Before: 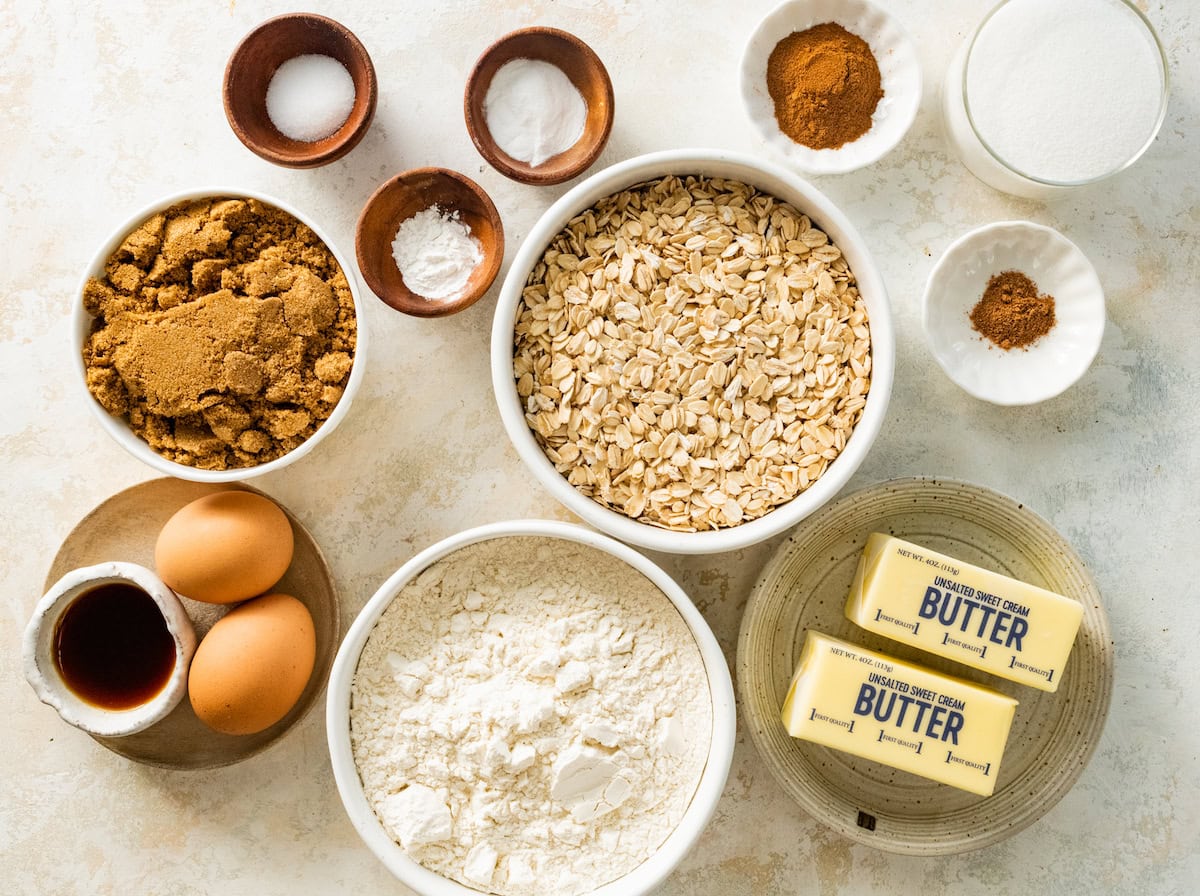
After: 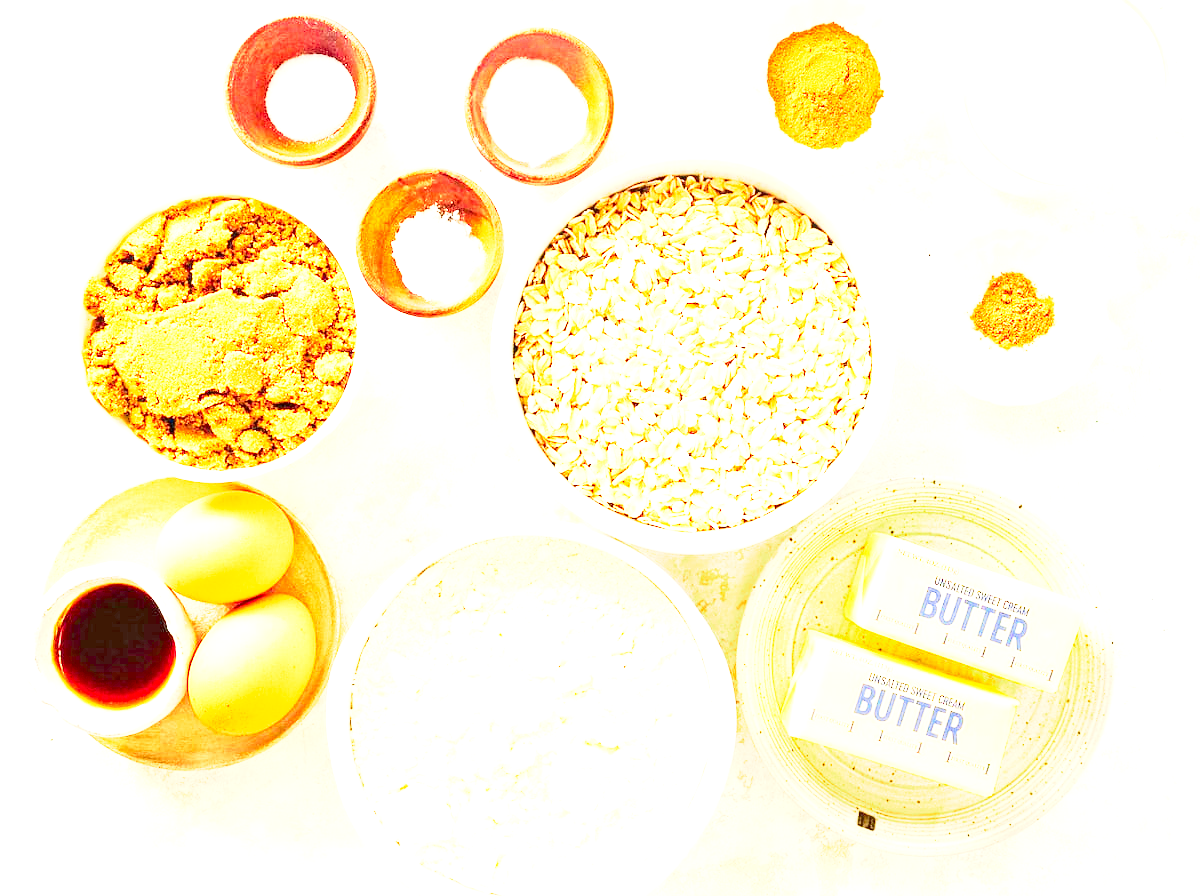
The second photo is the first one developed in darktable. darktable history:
exposure: exposure 2.909 EV, compensate highlight preservation false
base curve: curves: ch0 [(0, 0) (0.557, 0.834) (1, 1)], preserve colors none
tone curve: curves: ch0 [(0, 0) (0.068, 0.031) (0.175, 0.132) (0.337, 0.304) (0.498, 0.511) (0.748, 0.762) (0.993, 0.954)]; ch1 [(0, 0) (0.294, 0.184) (0.359, 0.34) (0.362, 0.35) (0.43, 0.41) (0.476, 0.457) (0.499, 0.5) (0.529, 0.523) (0.677, 0.762) (1, 1)]; ch2 [(0, 0) (0.431, 0.419) (0.495, 0.502) (0.524, 0.534) (0.557, 0.56) (0.634, 0.654) (0.728, 0.722) (1, 1)], color space Lab, independent channels, preserve colors none
color balance rgb: power › hue 325.9°, perceptual saturation grading › global saturation 19.733%, perceptual brilliance grading › highlights 7.341%, perceptual brilliance grading › mid-tones 3.765%, perceptual brilliance grading › shadows 1.411%, contrast -10.51%
